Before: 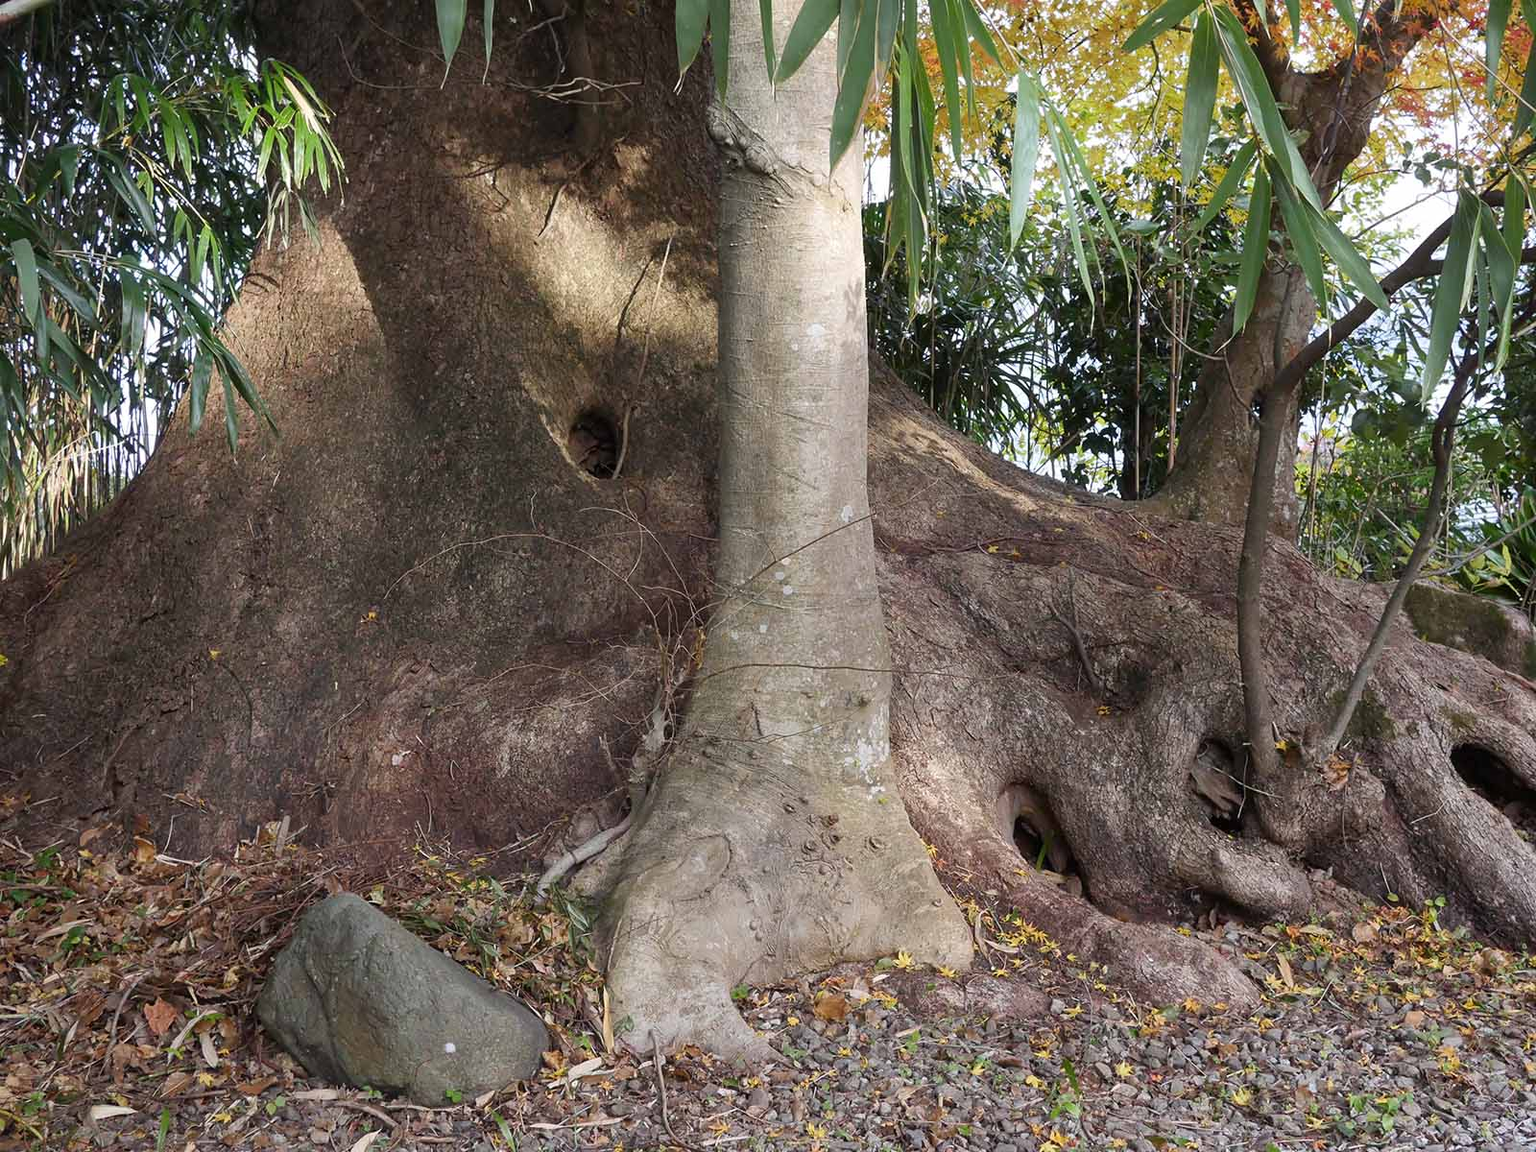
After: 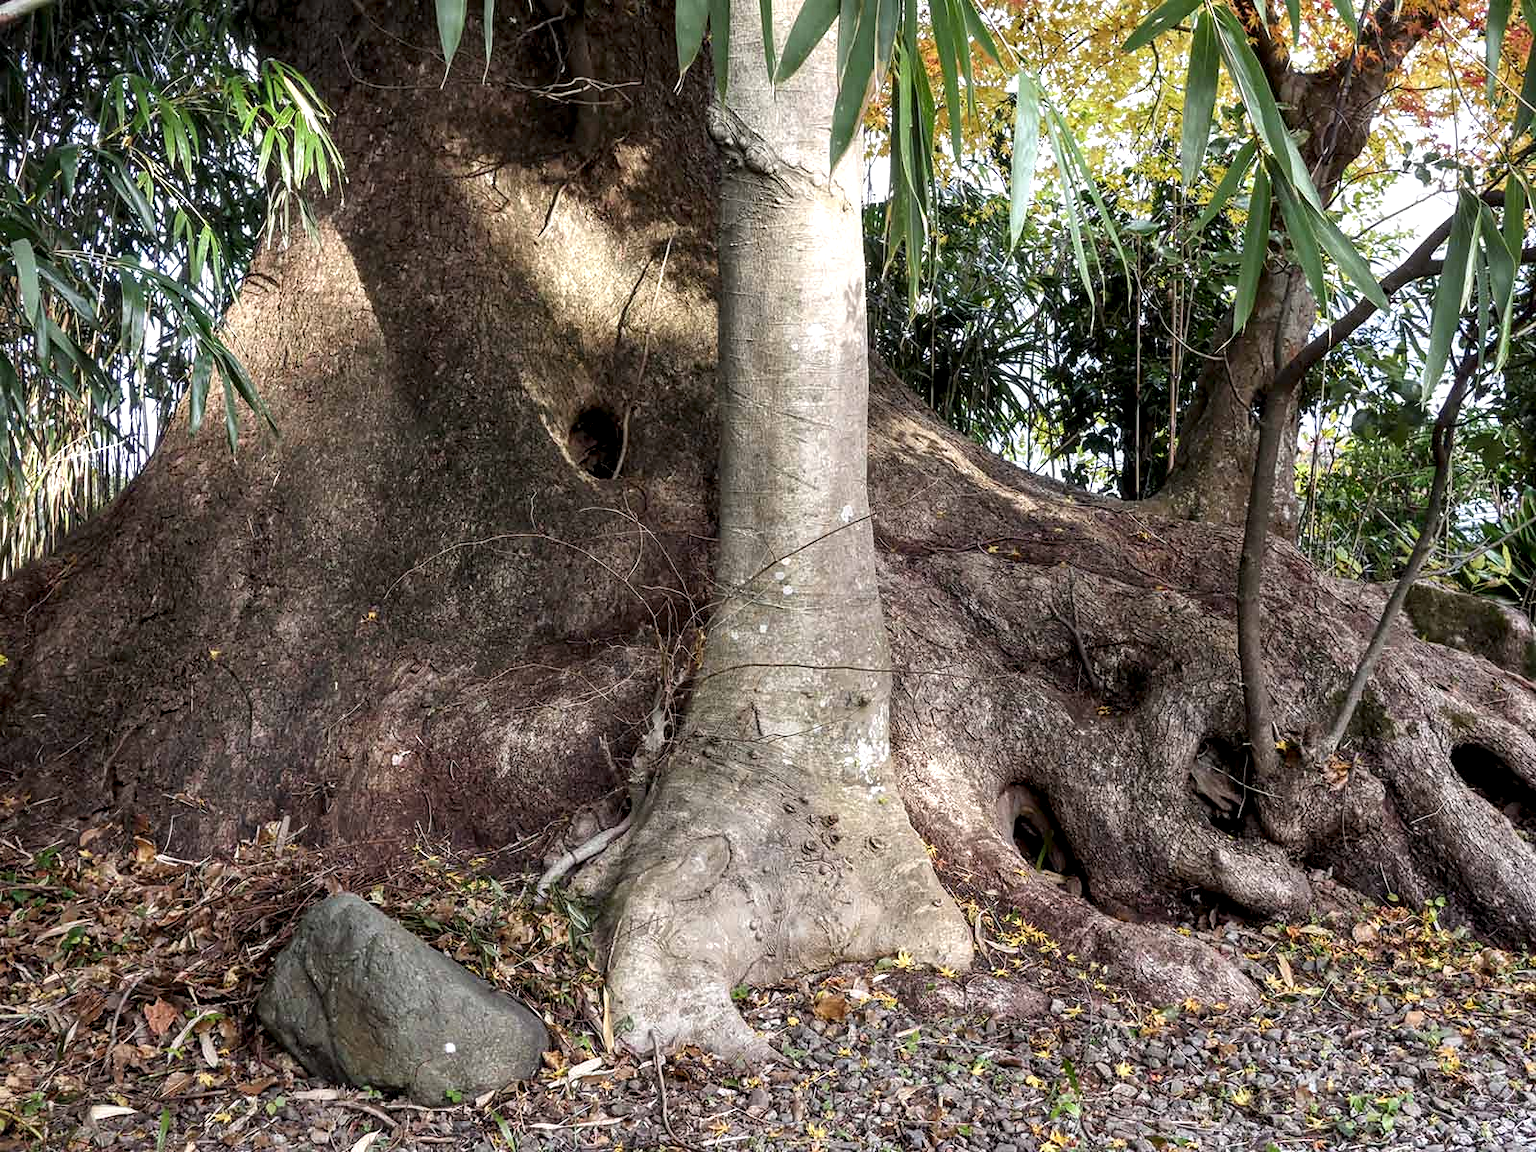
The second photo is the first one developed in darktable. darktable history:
tone equalizer: on, module defaults
local contrast: highlights 65%, shadows 54%, detail 169%, midtone range 0.514
